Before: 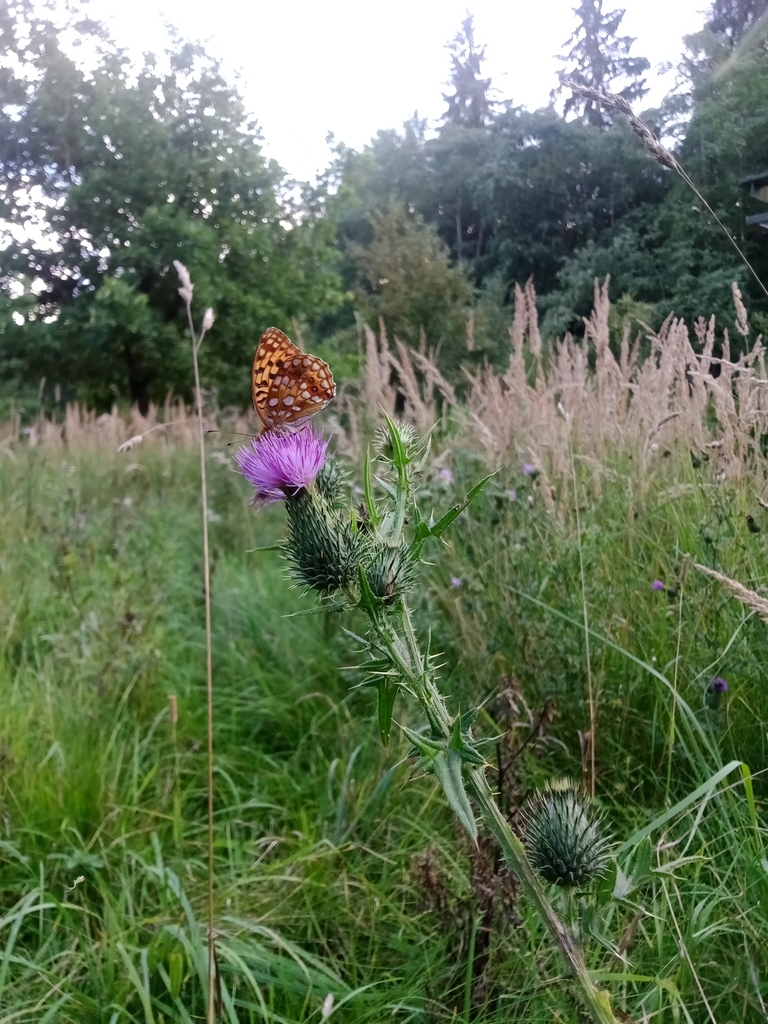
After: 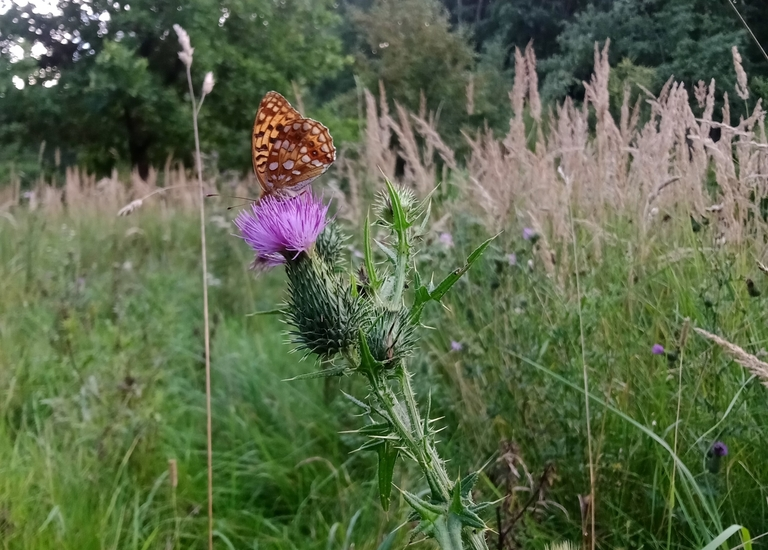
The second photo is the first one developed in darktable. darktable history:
crop and rotate: top 23.089%, bottom 23.106%
